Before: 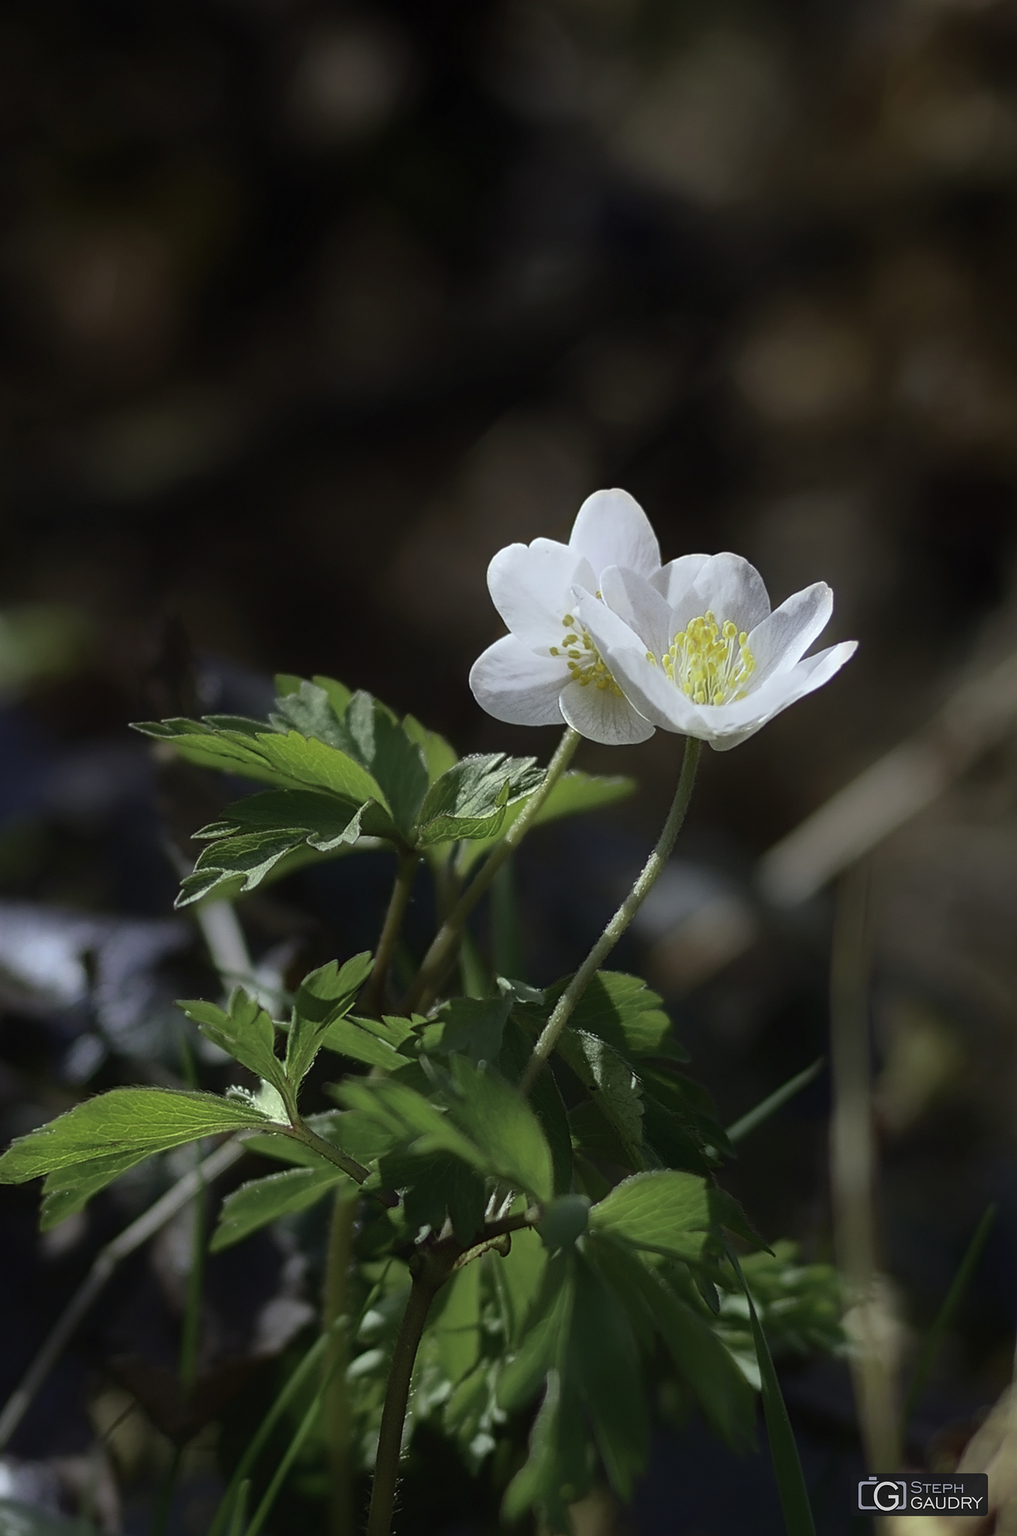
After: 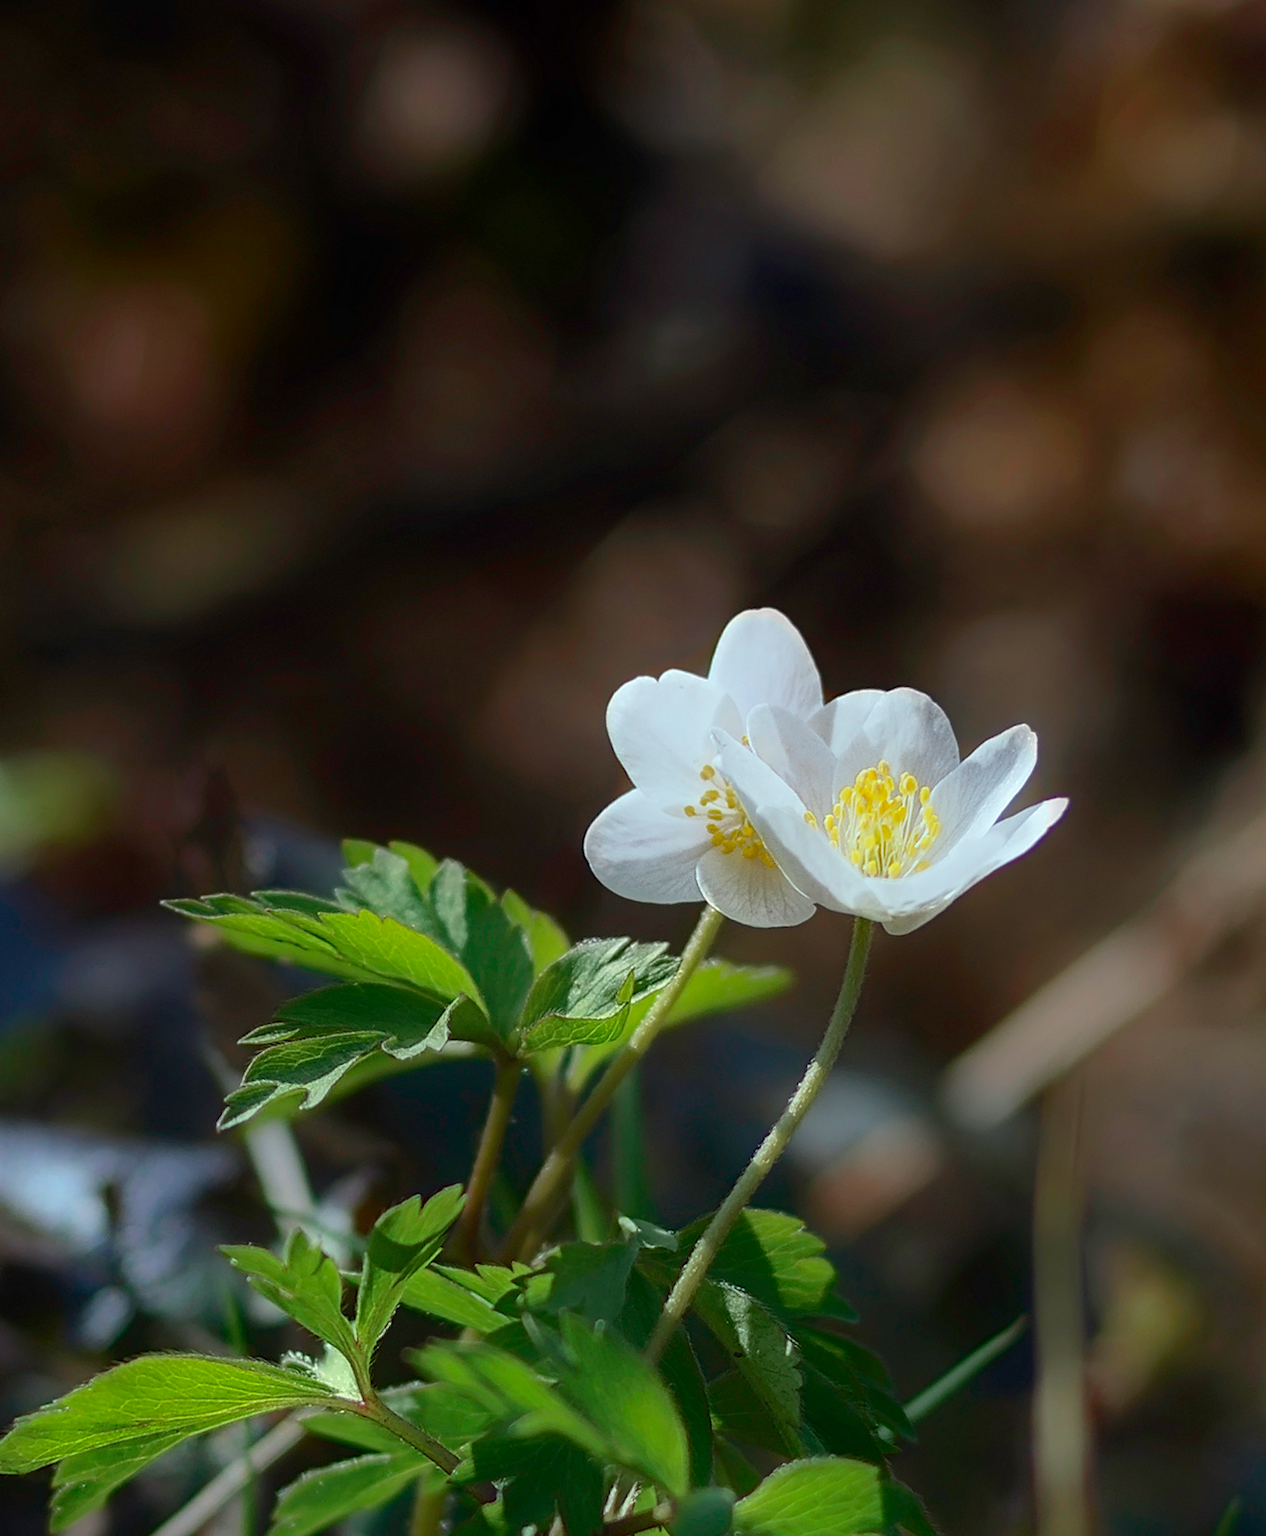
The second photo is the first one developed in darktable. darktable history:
crop: bottom 19.644%
color zones: curves: ch0 [(0, 0.613) (0.01, 0.613) (0.245, 0.448) (0.498, 0.529) (0.642, 0.665) (0.879, 0.777) (0.99, 0.613)]; ch1 [(0, 0) (0.143, 0) (0.286, 0) (0.429, 0) (0.571, 0) (0.714, 0) (0.857, 0)], mix -121.96%
